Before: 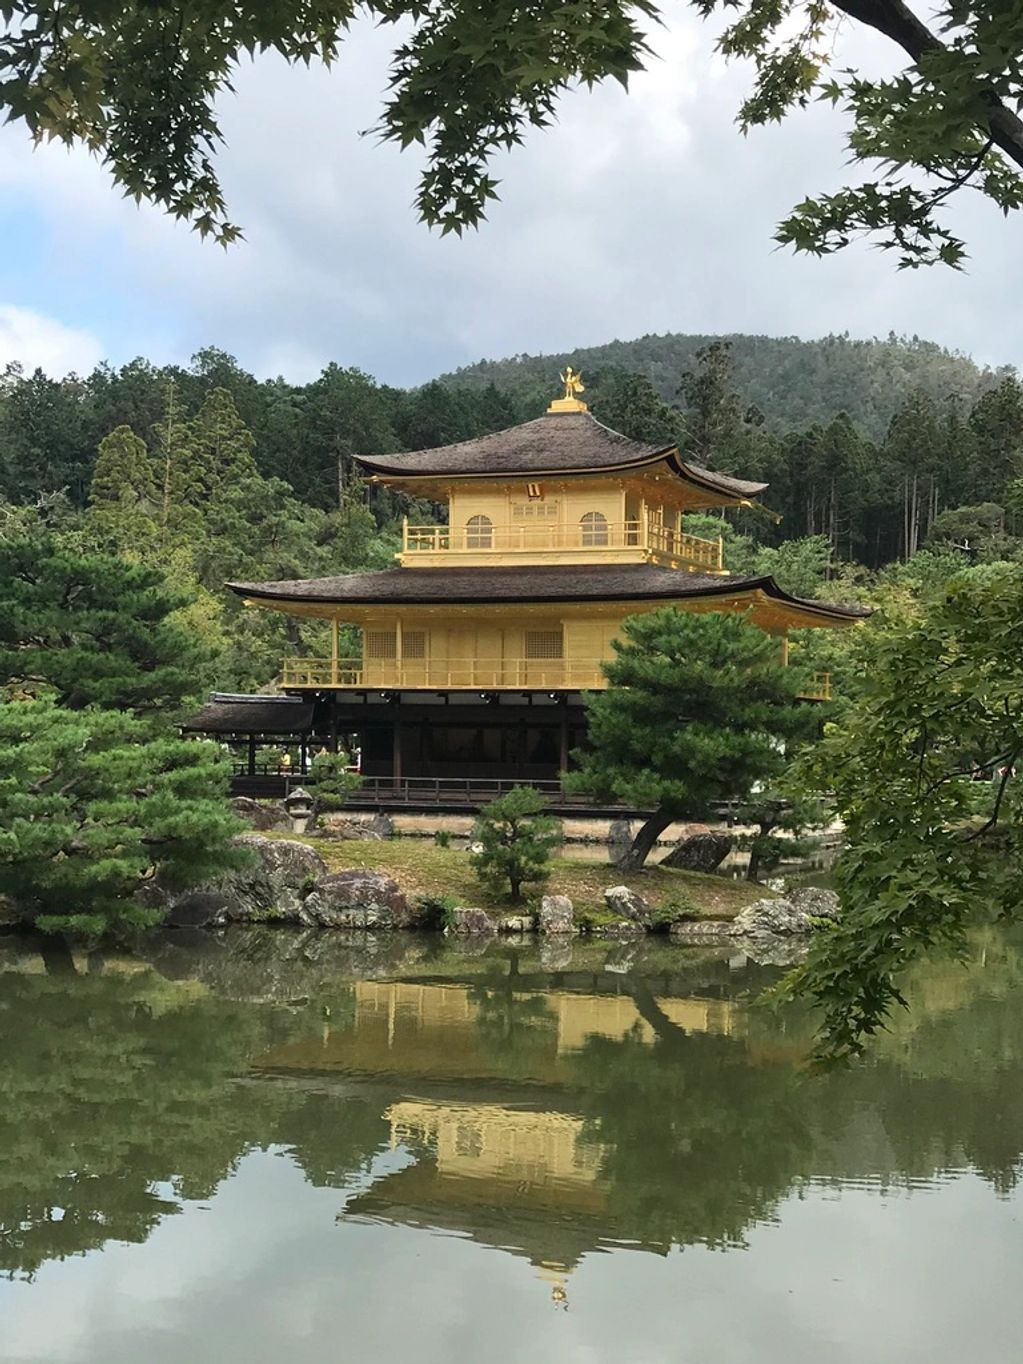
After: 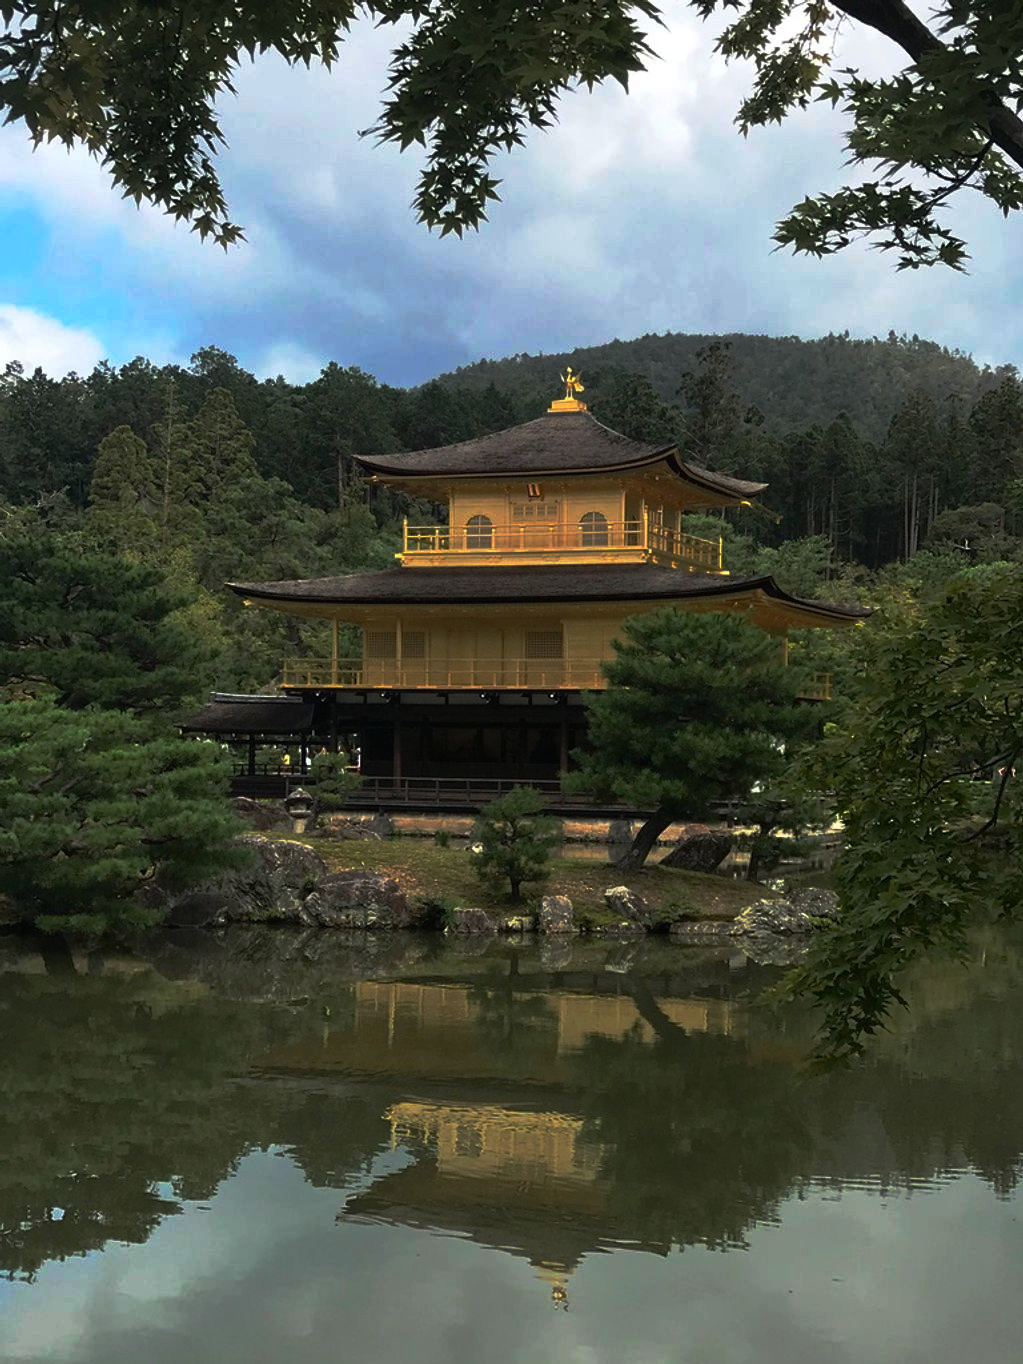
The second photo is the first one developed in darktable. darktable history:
shadows and highlights: shadows -23.49, highlights 44.78, soften with gaussian
base curve: curves: ch0 [(0, 0) (0.564, 0.291) (0.802, 0.731) (1, 1)], preserve colors none
